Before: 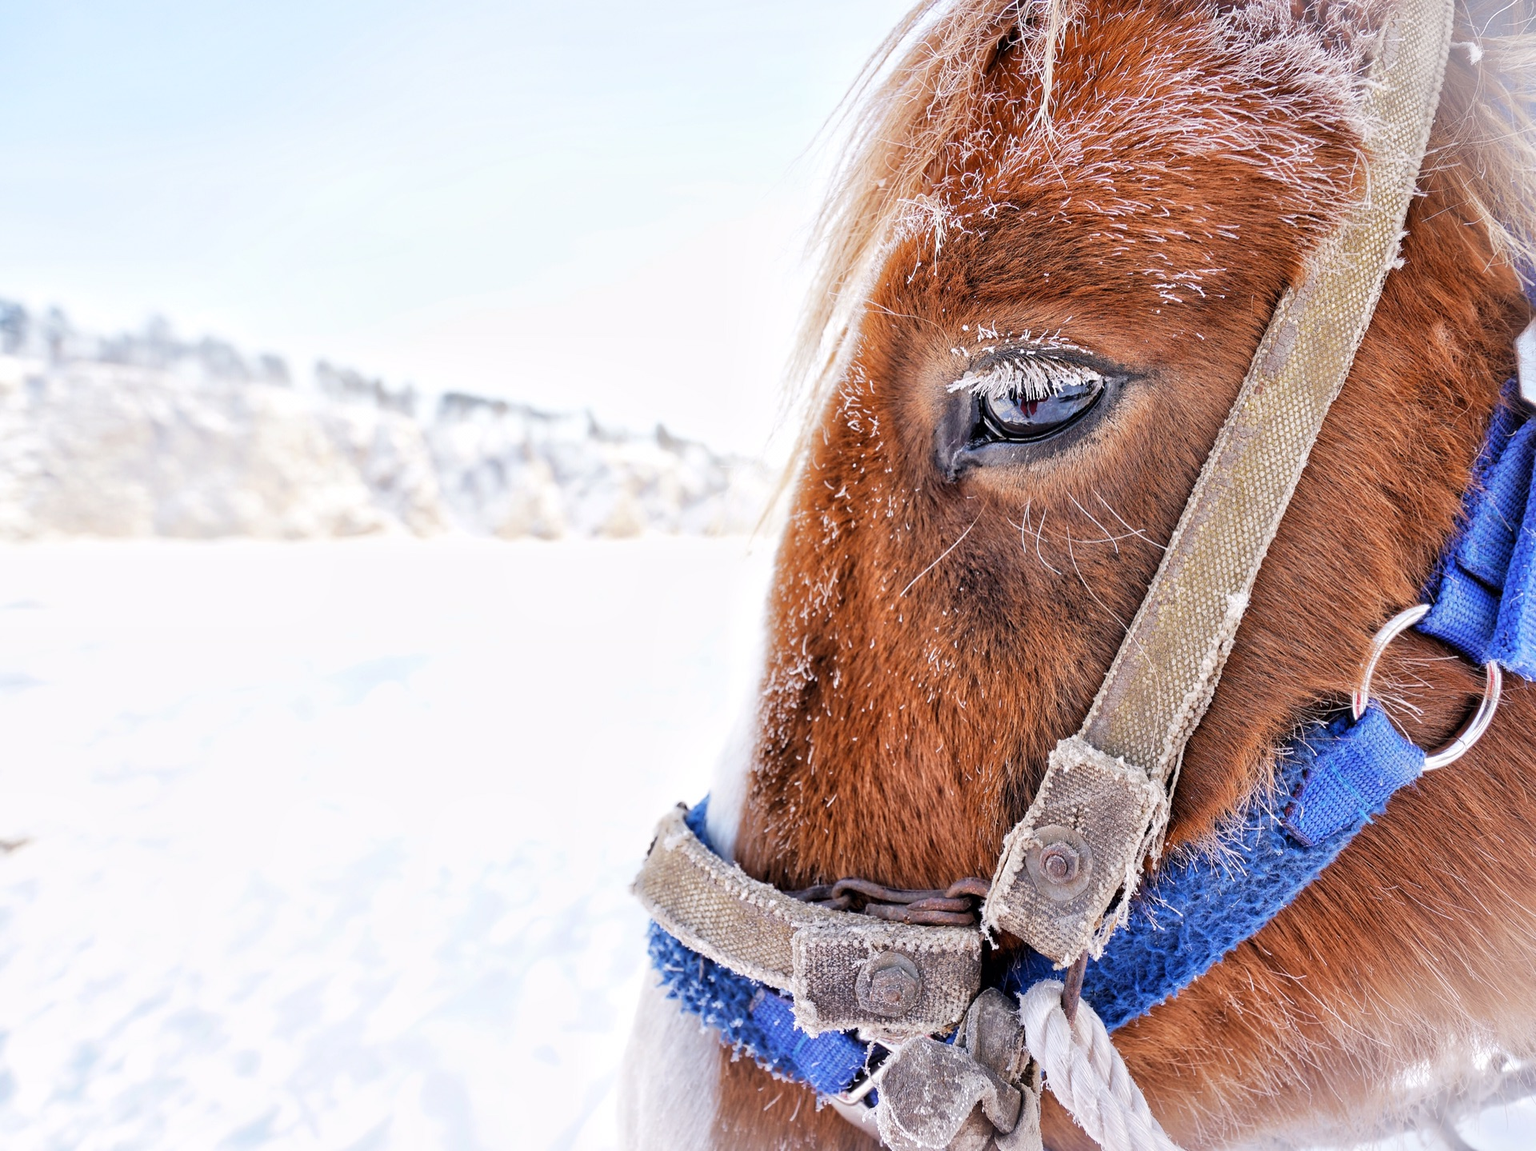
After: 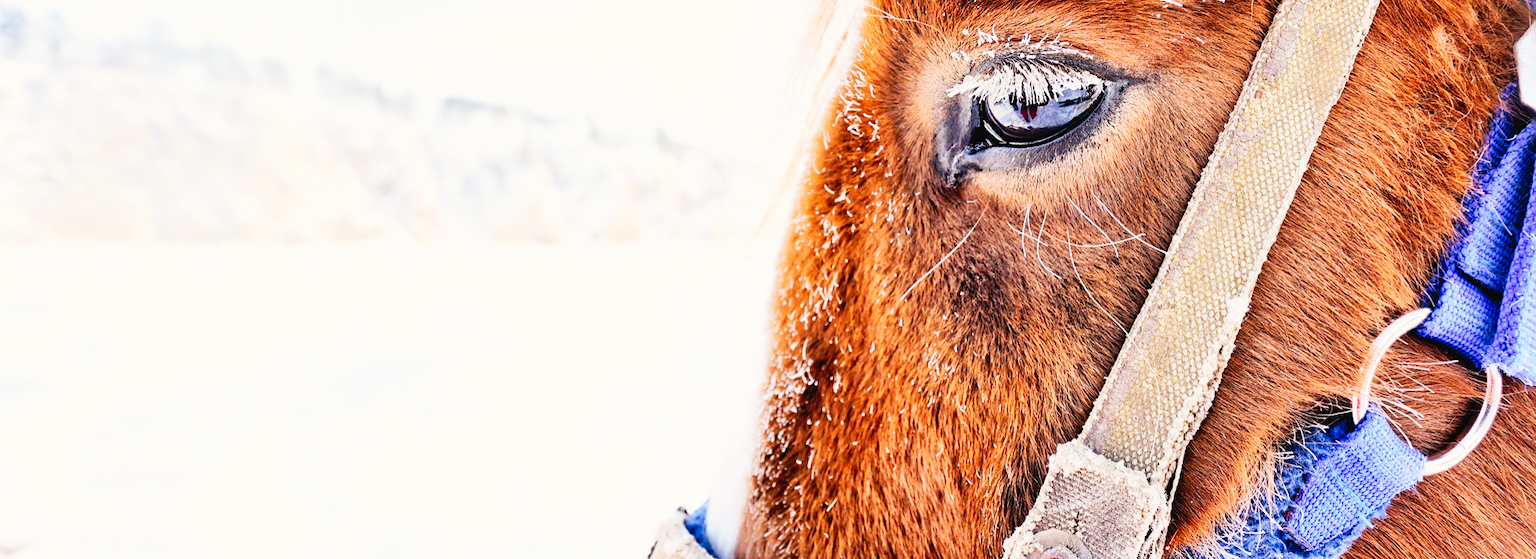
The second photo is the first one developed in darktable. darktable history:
contrast brightness saturation: contrast 0.199, brightness 0.152, saturation 0.148
color correction: highlights b* 2.92
crop and rotate: top 25.72%, bottom 25.653%
tone curve: curves: ch0 [(0, 0.021) (0.148, 0.076) (0.232, 0.191) (0.398, 0.423) (0.572, 0.672) (0.705, 0.812) (0.877, 0.931) (0.99, 0.987)]; ch1 [(0, 0) (0.377, 0.325) (0.493, 0.486) (0.508, 0.502) (0.515, 0.514) (0.554, 0.586) (0.623, 0.658) (0.701, 0.704) (0.778, 0.751) (1, 1)]; ch2 [(0, 0) (0.431, 0.398) (0.485, 0.486) (0.495, 0.498) (0.511, 0.507) (0.58, 0.66) (0.679, 0.757) (0.749, 0.829) (1, 0.991)], preserve colors none
